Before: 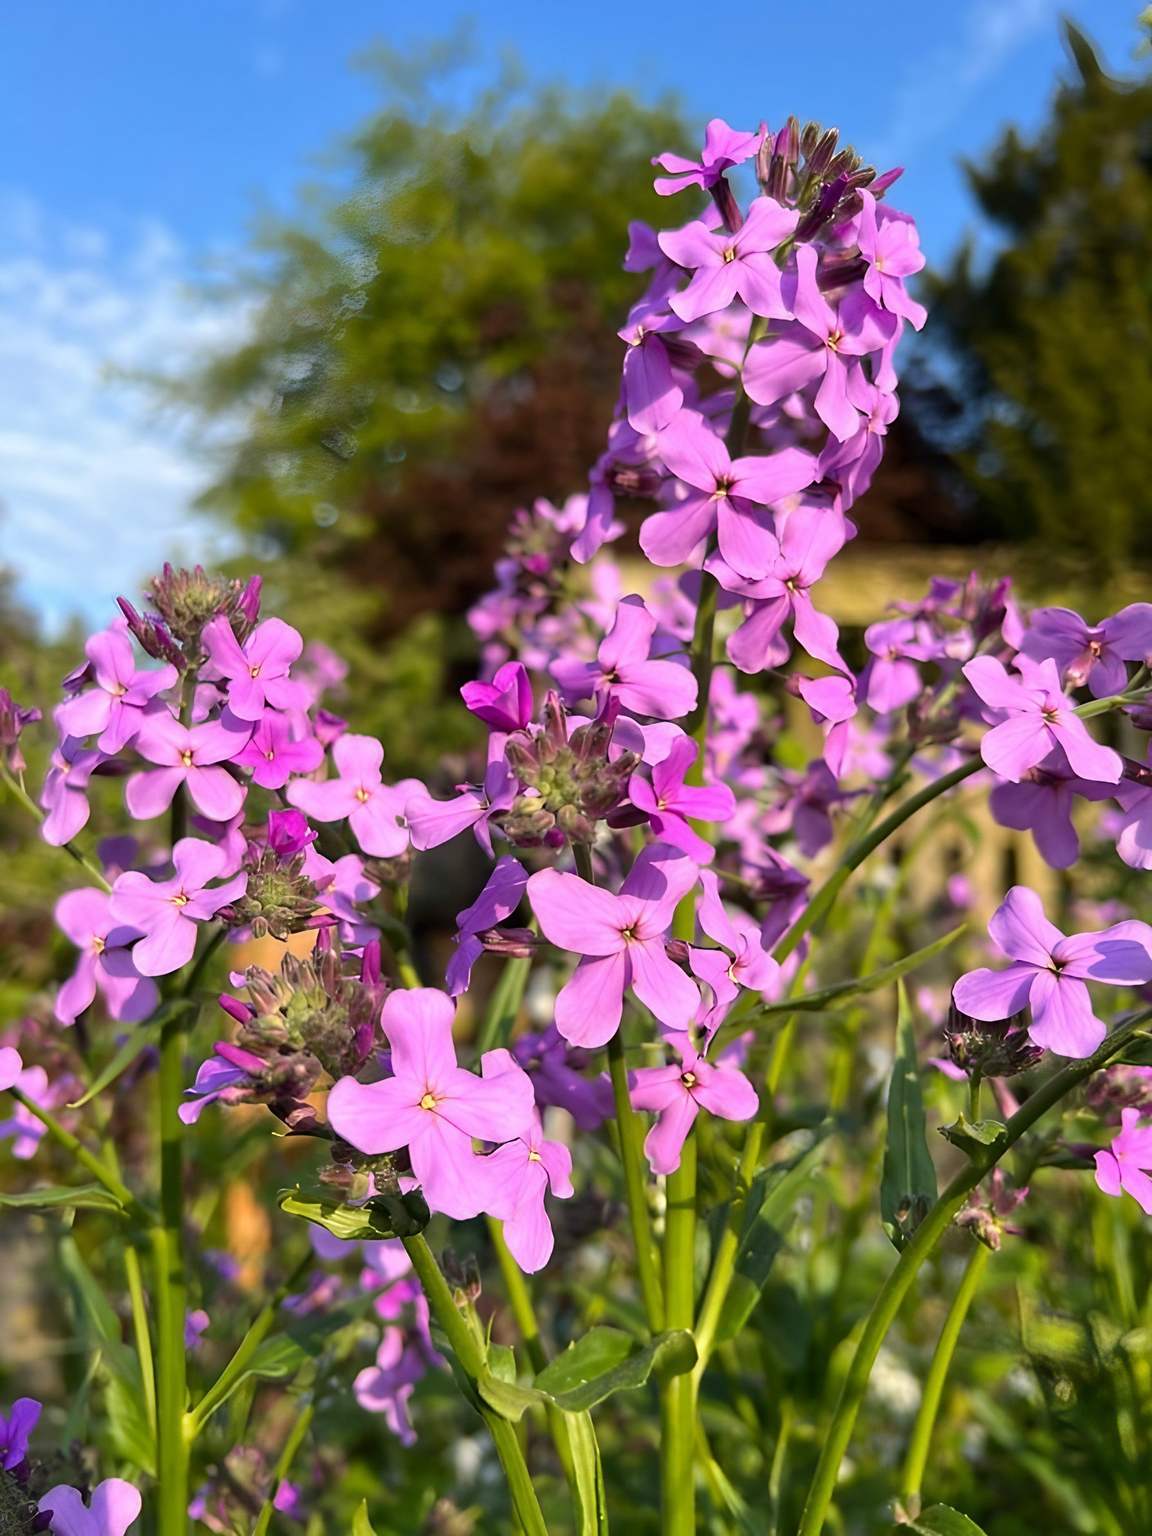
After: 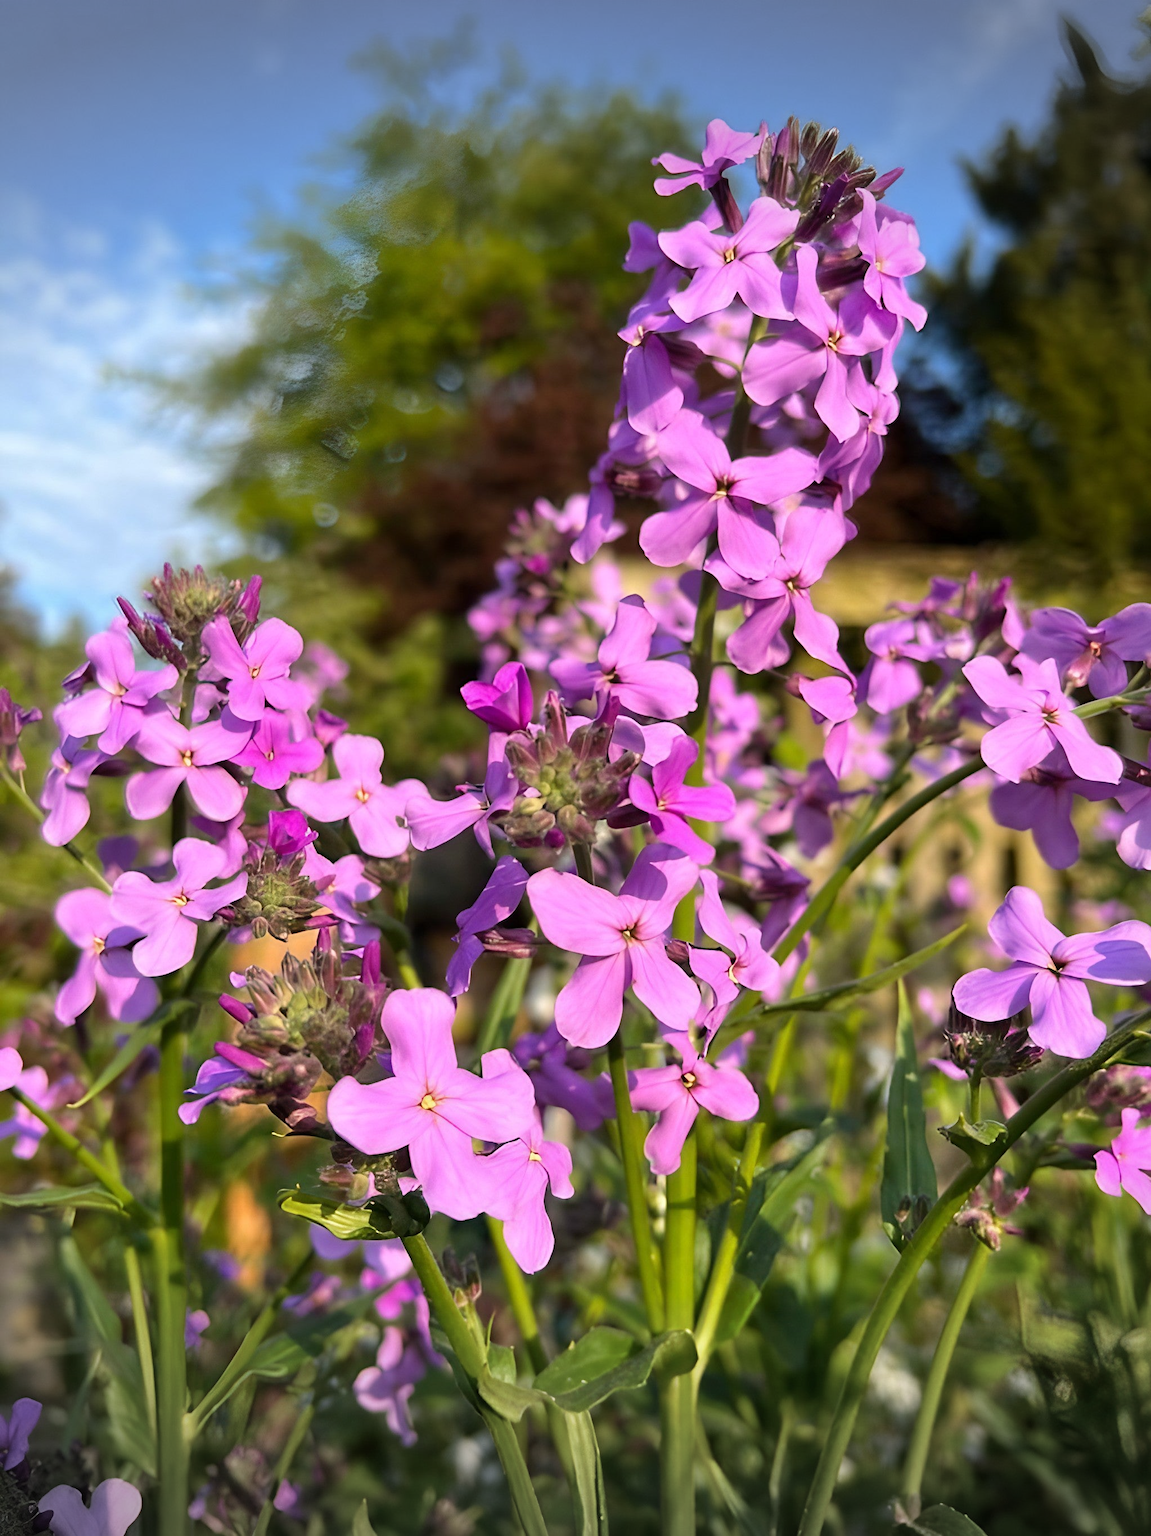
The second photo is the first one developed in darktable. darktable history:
tone equalizer: on, module defaults
vignetting: fall-off start 99.38%, width/height ratio 1.303
